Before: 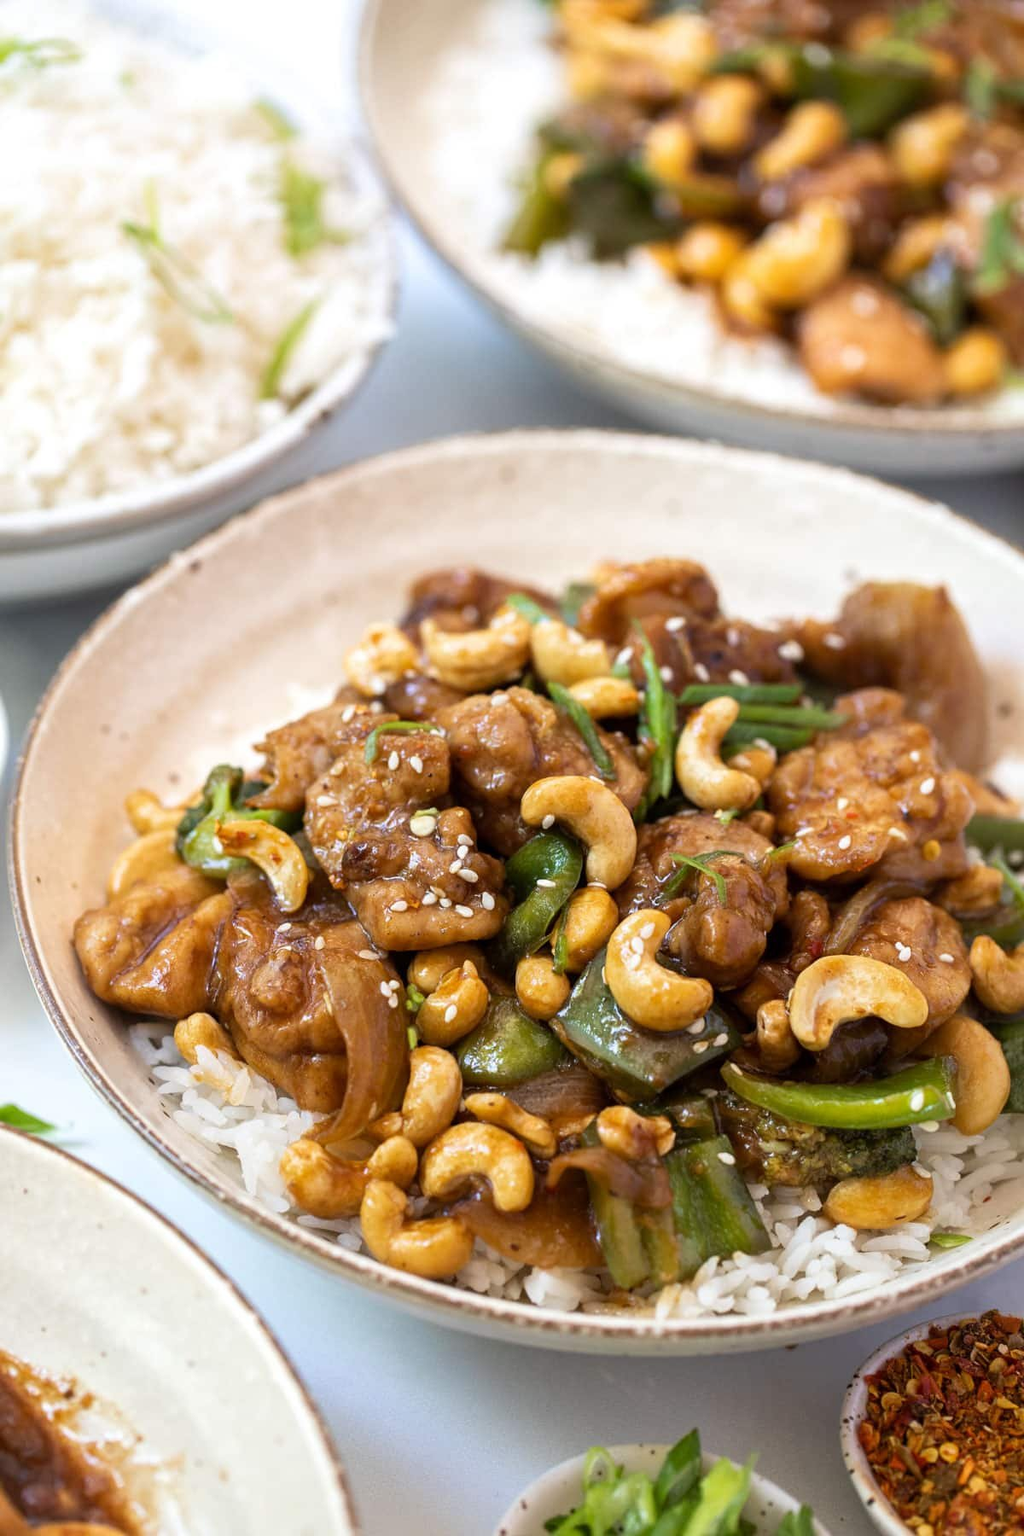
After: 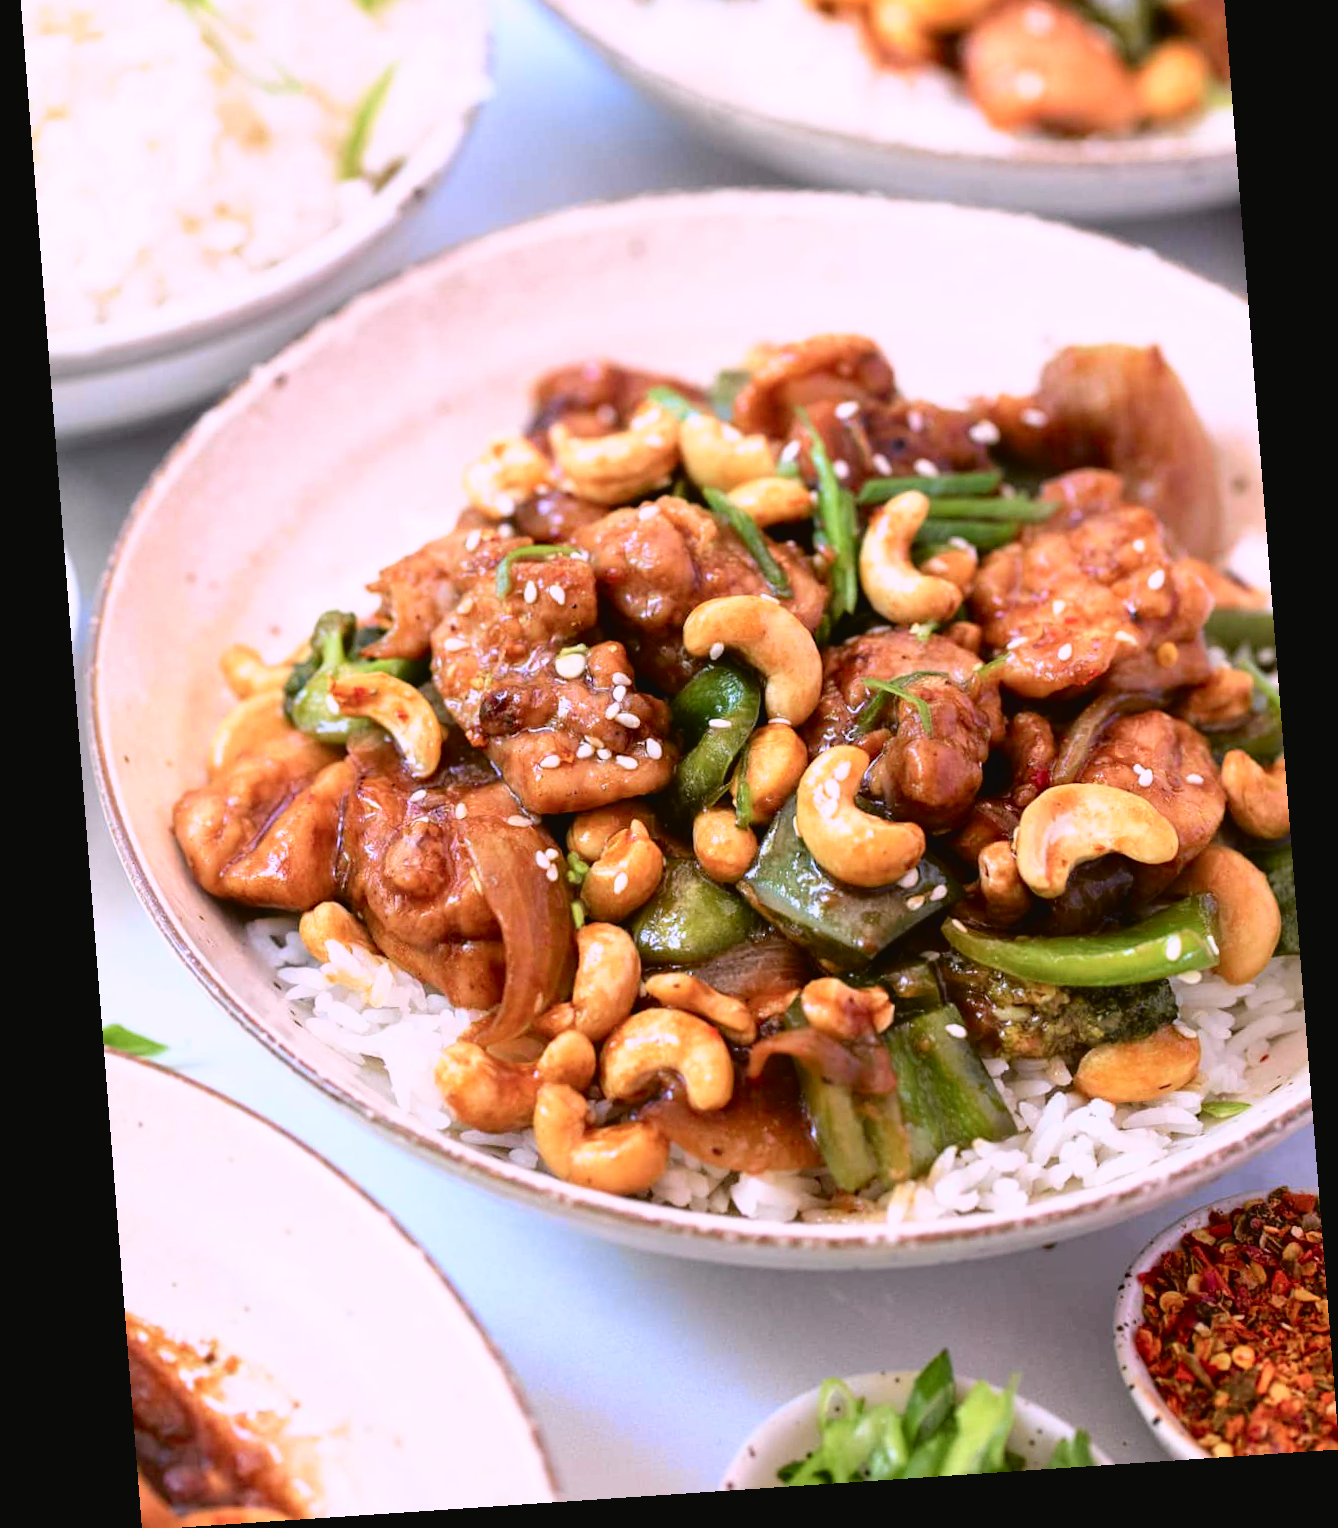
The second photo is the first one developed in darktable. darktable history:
crop and rotate: top 18.507%
tone curve: curves: ch0 [(0.003, 0.029) (0.037, 0.036) (0.149, 0.117) (0.297, 0.318) (0.422, 0.474) (0.531, 0.6) (0.743, 0.809) (0.889, 0.941) (1, 0.98)]; ch1 [(0, 0) (0.305, 0.325) (0.453, 0.437) (0.482, 0.479) (0.501, 0.5) (0.506, 0.503) (0.564, 0.578) (0.587, 0.625) (0.666, 0.727) (1, 1)]; ch2 [(0, 0) (0.323, 0.277) (0.408, 0.399) (0.45, 0.48) (0.499, 0.502) (0.512, 0.523) (0.57, 0.595) (0.653, 0.671) (0.768, 0.744) (1, 1)], color space Lab, independent channels, preserve colors none
white balance: red 1.042, blue 1.17
rotate and perspective: rotation -4.2°, shear 0.006, automatic cropping off
